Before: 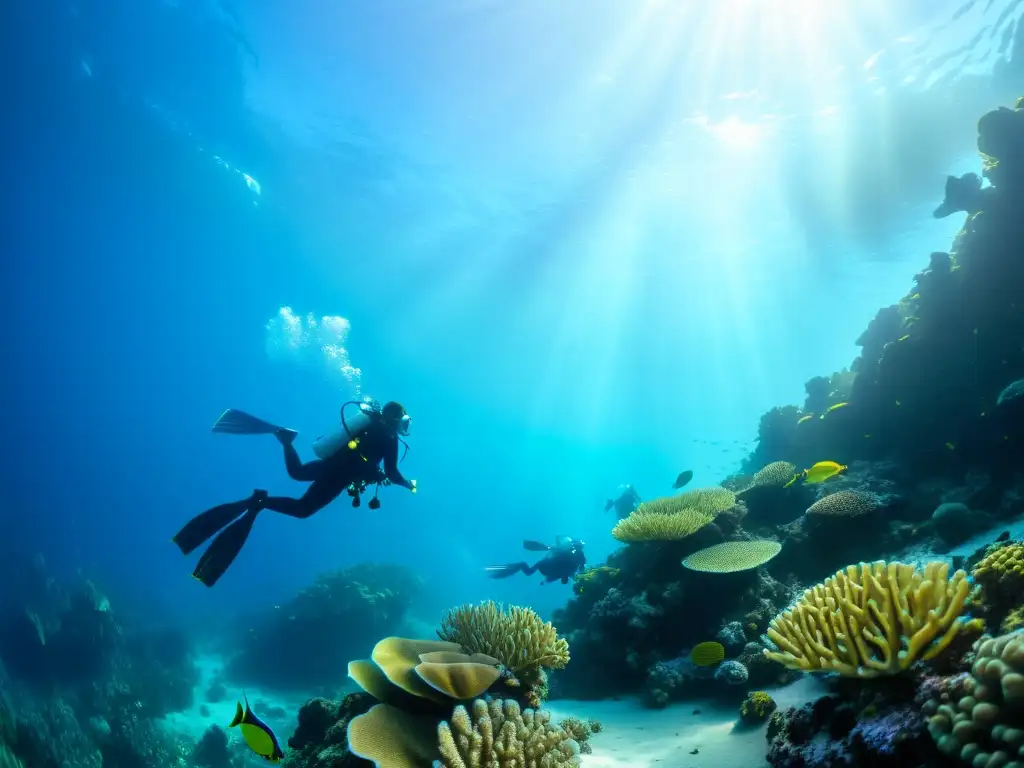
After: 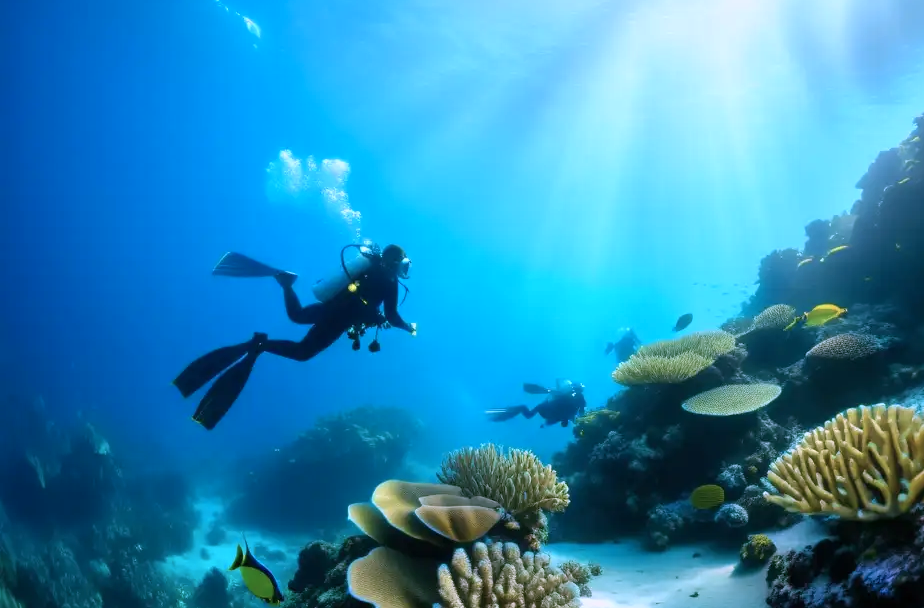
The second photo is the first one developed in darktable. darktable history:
crop: top 20.486%, right 9.409%, bottom 0.296%
color correction: highlights a* 15.03, highlights b* -25.28
